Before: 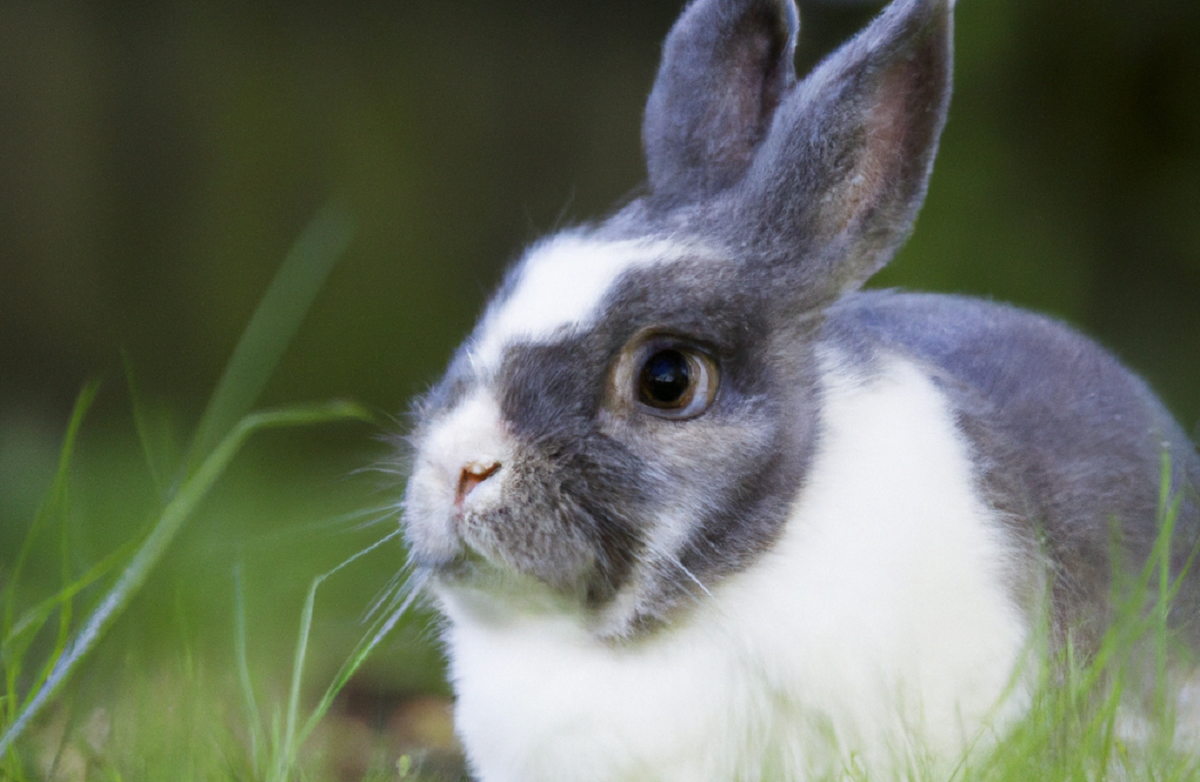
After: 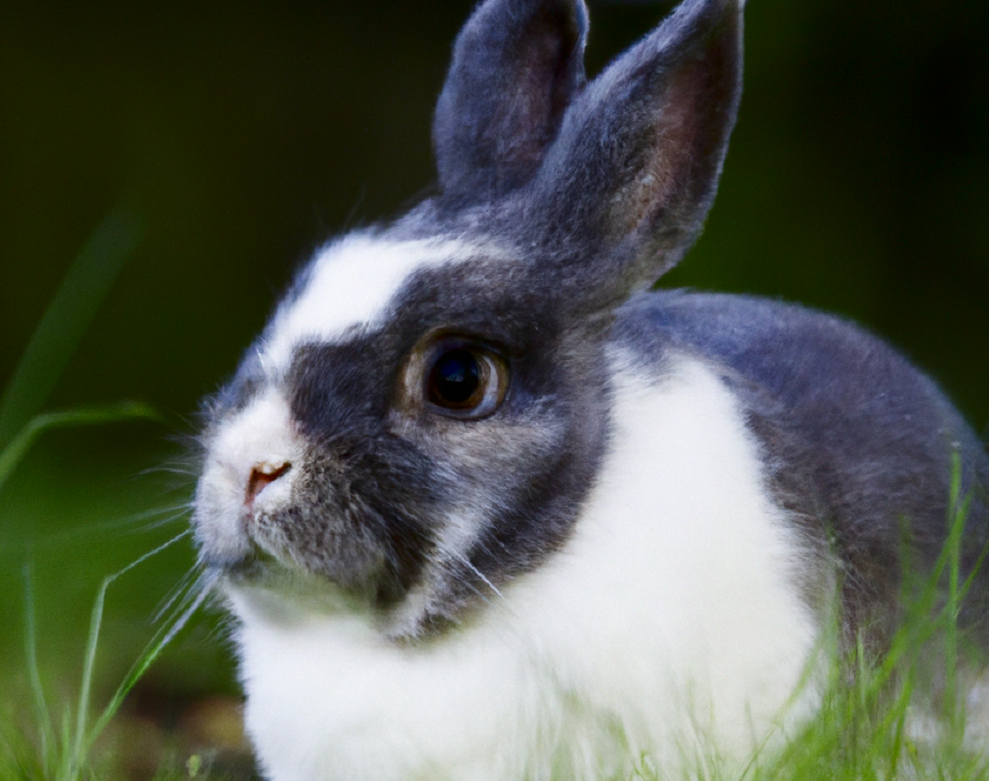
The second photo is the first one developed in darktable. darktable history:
crop: left 17.582%, bottom 0.031%
contrast brightness saturation: contrast 0.13, brightness -0.24, saturation 0.14
